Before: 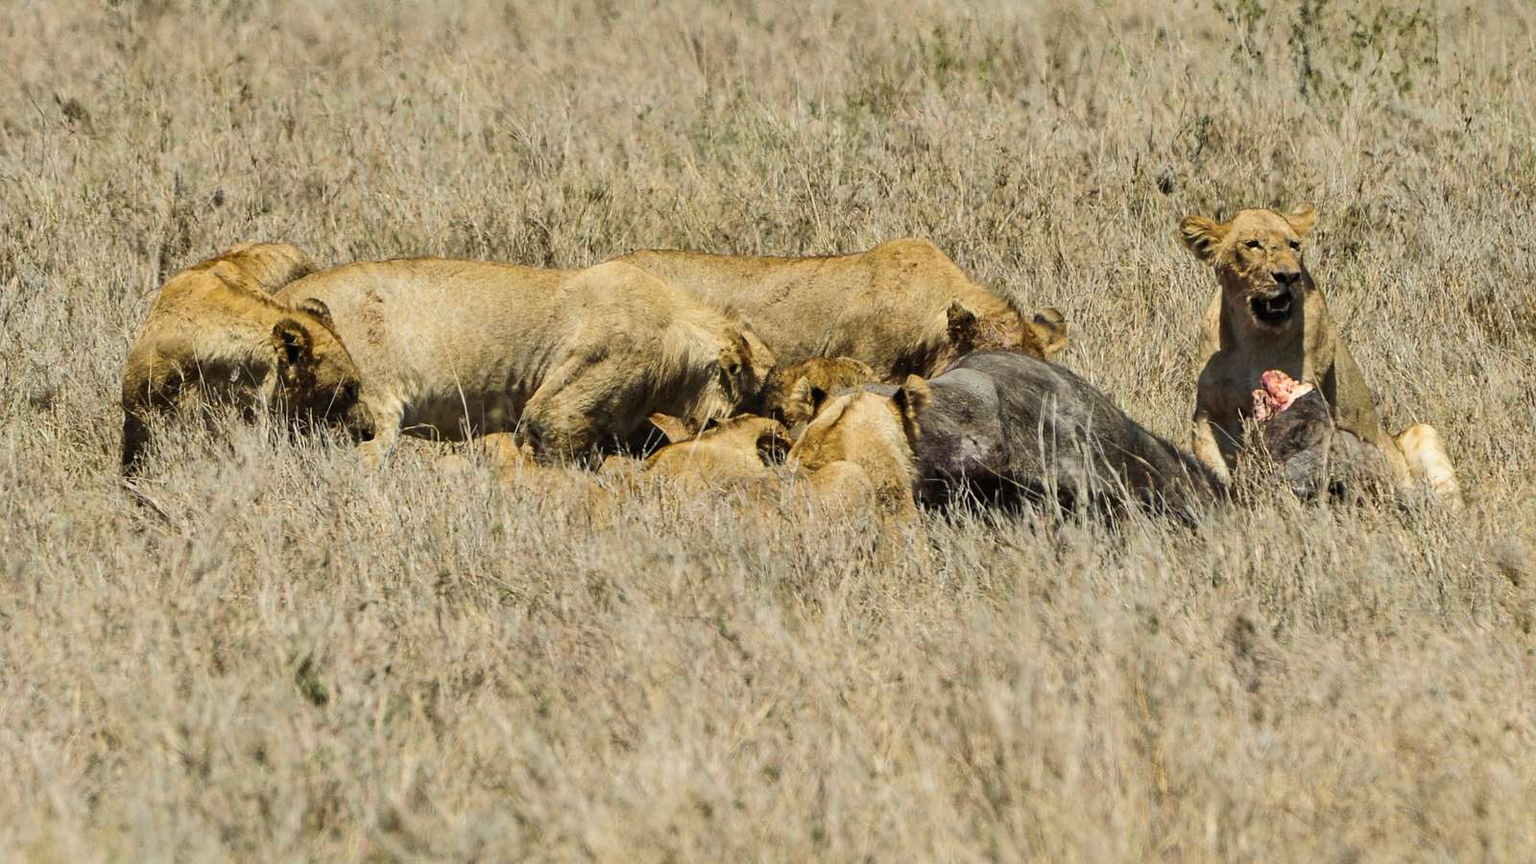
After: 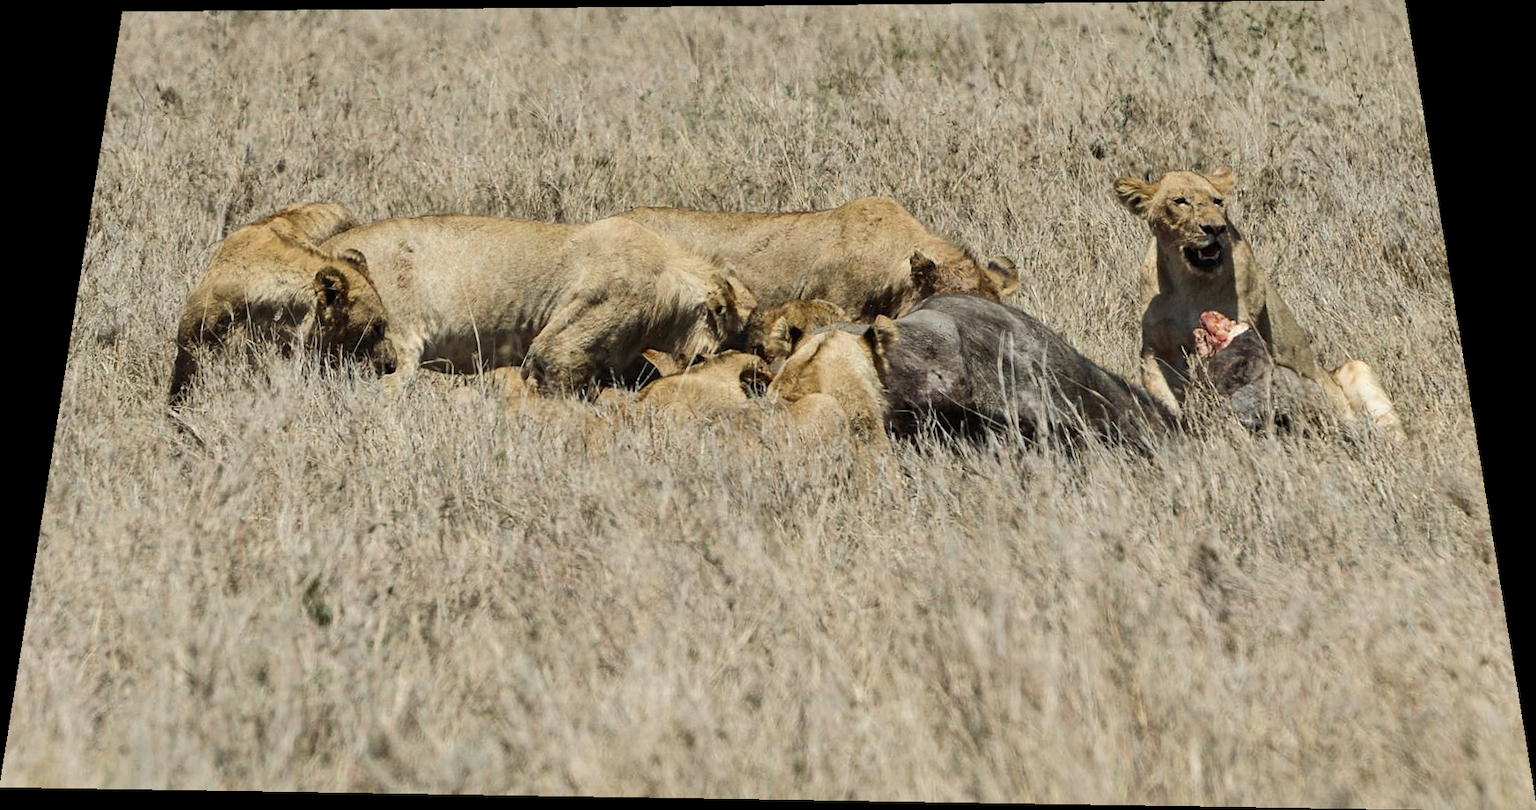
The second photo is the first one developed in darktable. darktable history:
color zones: curves: ch0 [(0, 0.5) (0.125, 0.4) (0.25, 0.5) (0.375, 0.4) (0.5, 0.4) (0.625, 0.35) (0.75, 0.35) (0.875, 0.5)]; ch1 [(0, 0.35) (0.125, 0.45) (0.25, 0.35) (0.375, 0.35) (0.5, 0.35) (0.625, 0.35) (0.75, 0.45) (0.875, 0.35)]; ch2 [(0, 0.6) (0.125, 0.5) (0.25, 0.5) (0.375, 0.6) (0.5, 0.6) (0.625, 0.5) (0.75, 0.5) (0.875, 0.5)]
rotate and perspective: rotation 0.128°, lens shift (vertical) -0.181, lens shift (horizontal) -0.044, shear 0.001, automatic cropping off
